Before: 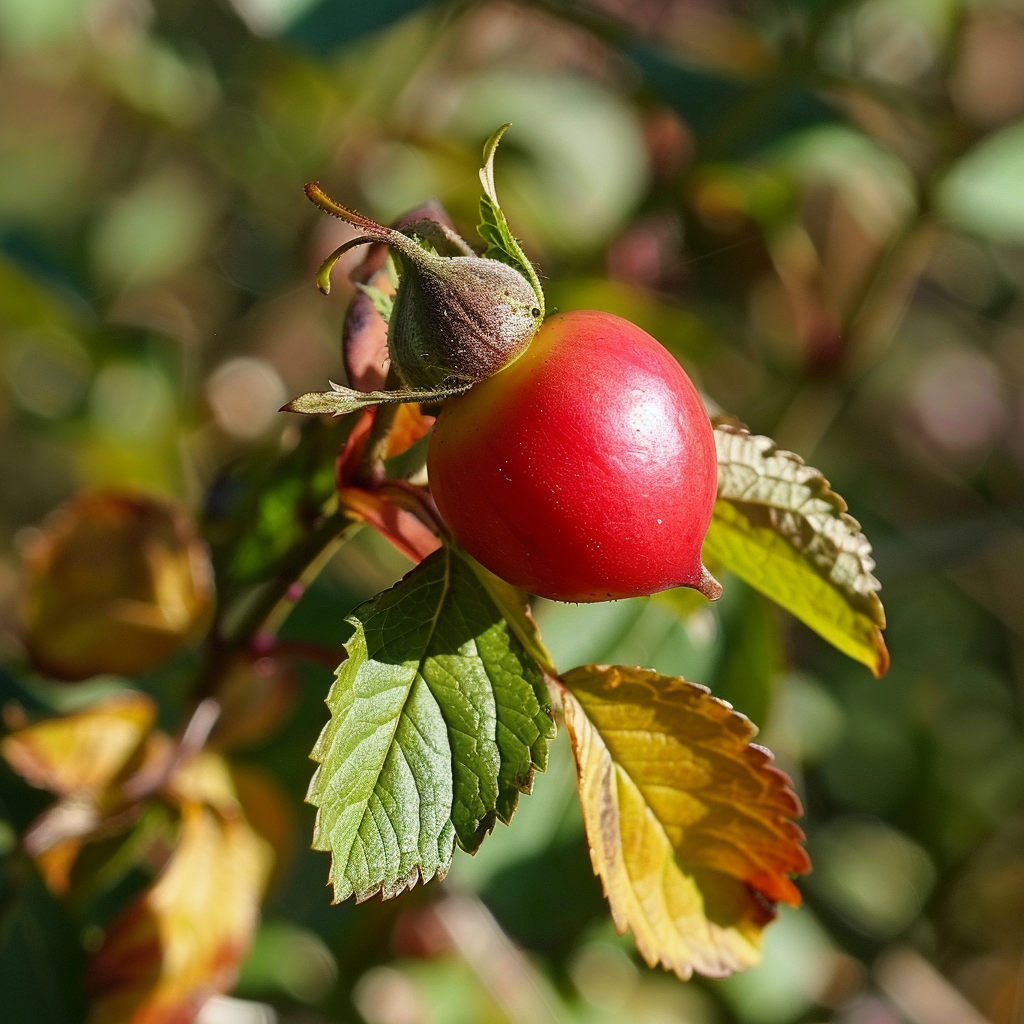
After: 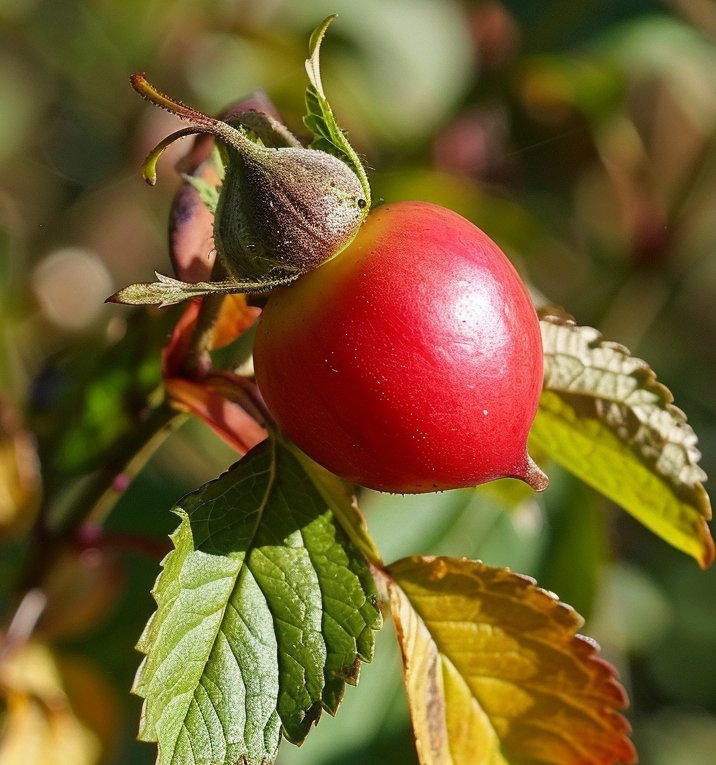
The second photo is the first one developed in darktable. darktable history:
white balance: red 1, blue 1
crop and rotate: left 17.046%, top 10.659%, right 12.989%, bottom 14.553%
